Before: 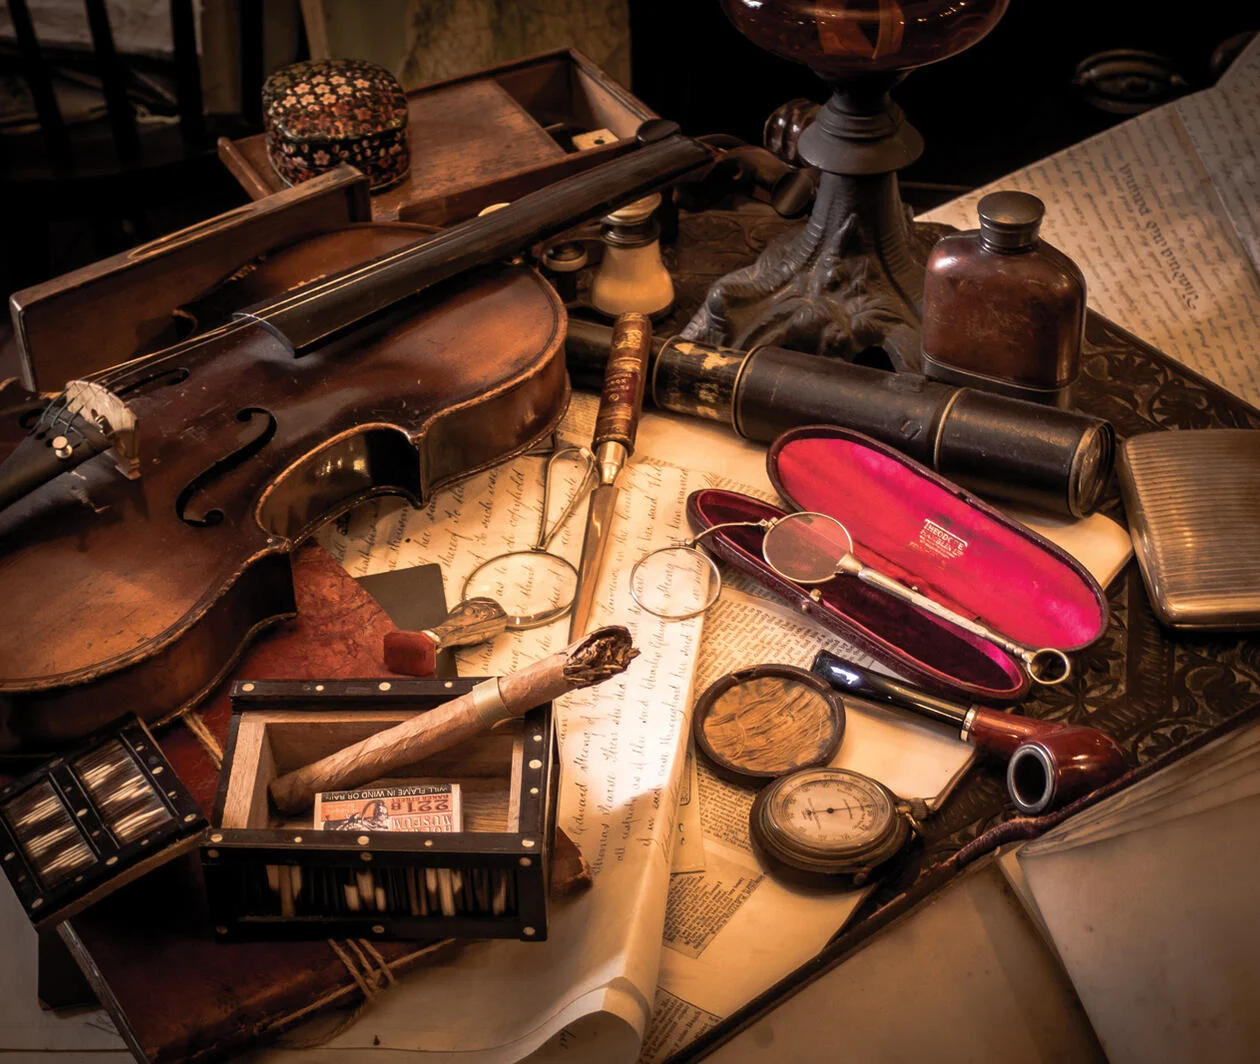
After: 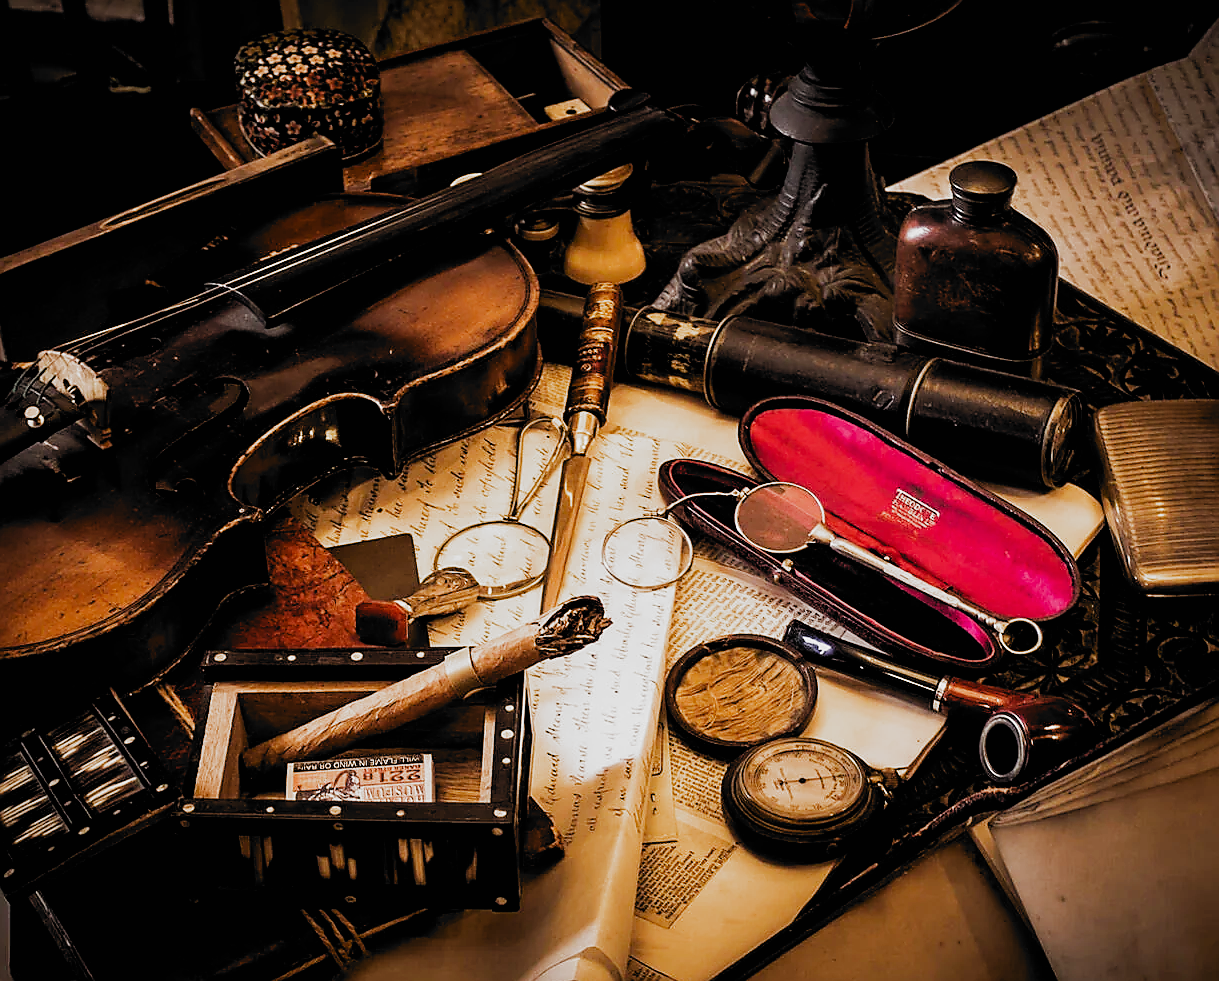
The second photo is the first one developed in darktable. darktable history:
crop: left 2.284%, top 2.891%, right 0.947%, bottom 4.88%
sharpen: radius 1.363, amount 1.238, threshold 0.714
filmic rgb: black relative exposure -5 EV, white relative exposure 3.98 EV, hardness 2.9, contrast 1.298, highlights saturation mix -28.72%, add noise in highlights 0, preserve chrominance no, color science v3 (2019), use custom middle-gray values true, contrast in highlights soft
